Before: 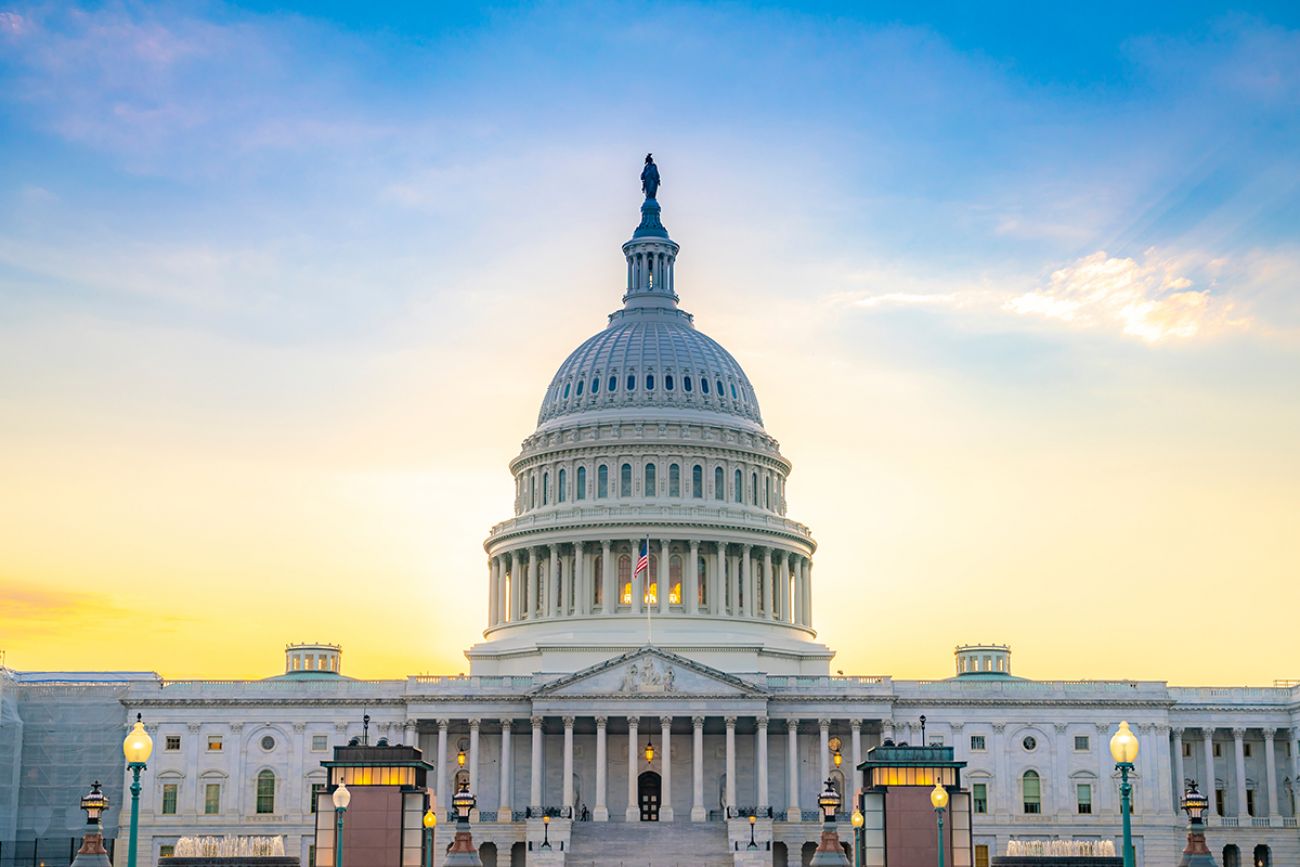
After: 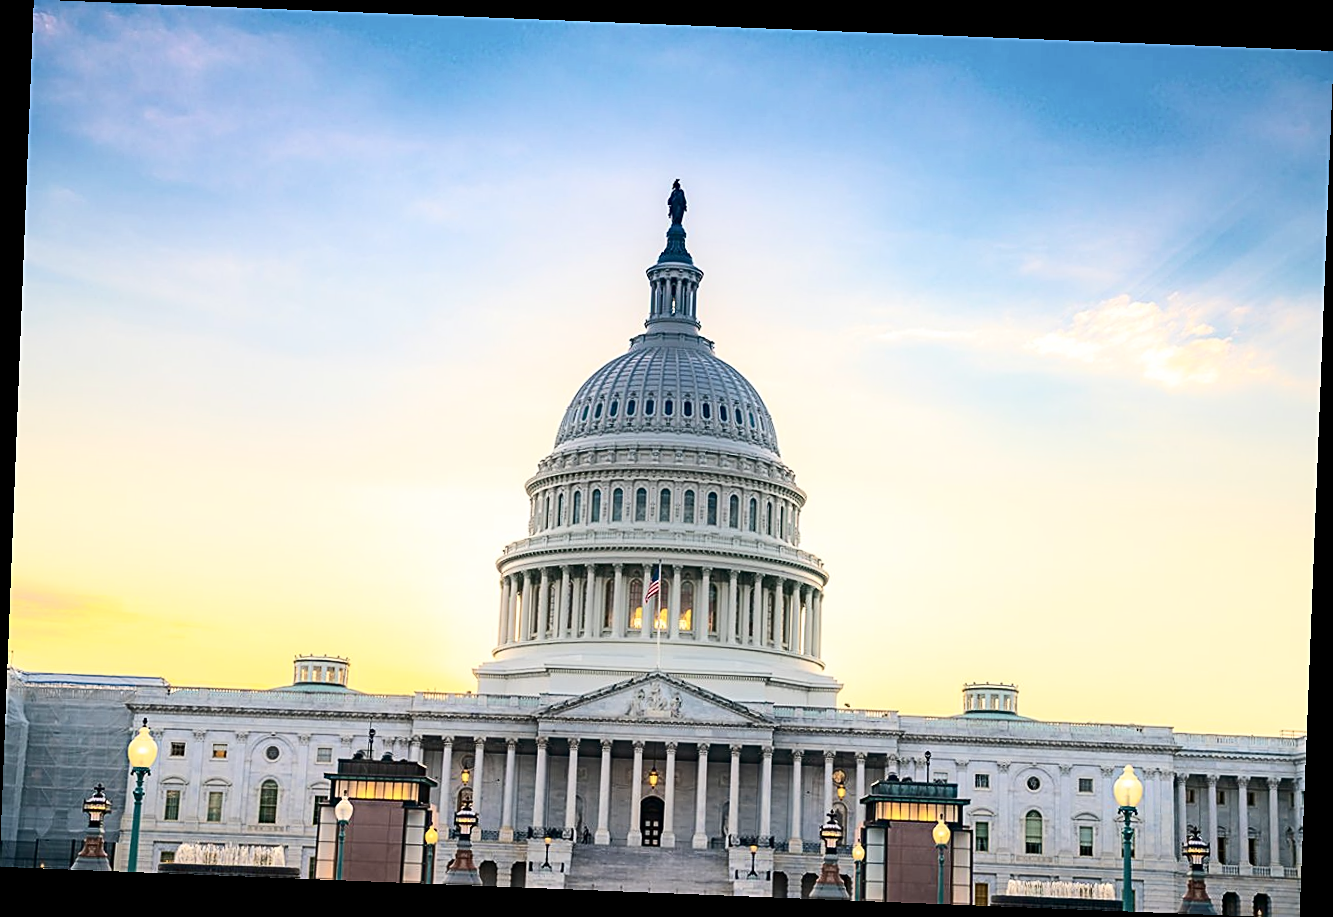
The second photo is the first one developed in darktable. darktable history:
rotate and perspective: rotation 2.27°, automatic cropping off
white balance: emerald 1
color correction: saturation 0.8
contrast brightness saturation: contrast 0.28
sharpen: on, module defaults
